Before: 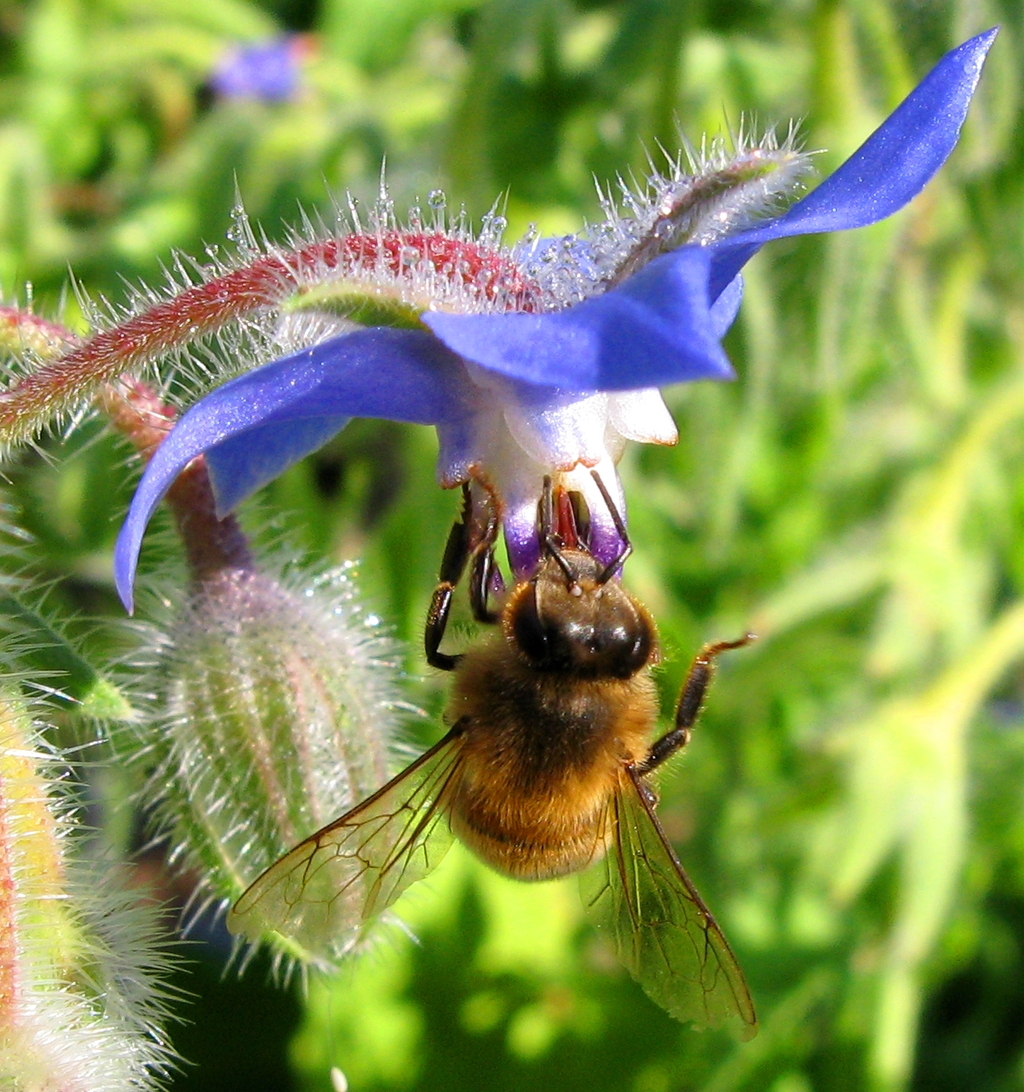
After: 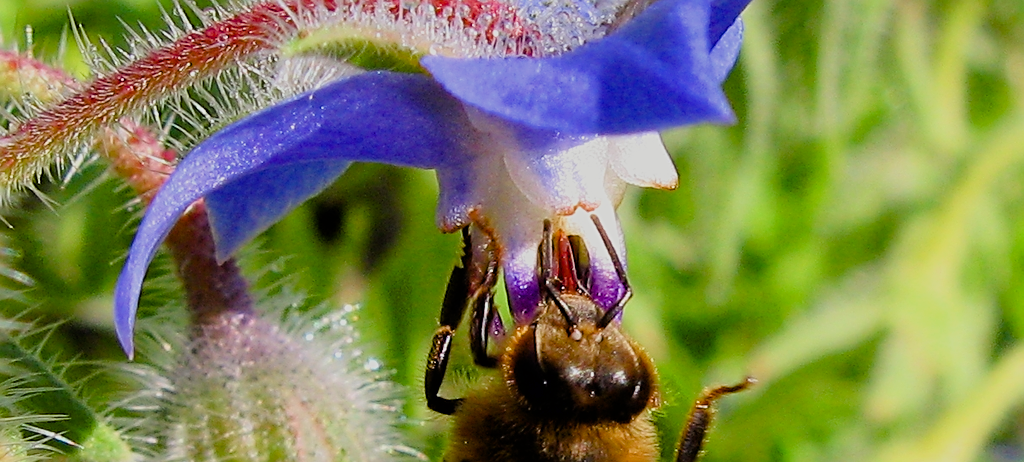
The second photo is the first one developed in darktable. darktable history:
crop and rotate: top 23.513%, bottom 34.172%
sharpen: amount 0.56
filmic rgb: black relative exposure -7.65 EV, white relative exposure 4.56 EV, hardness 3.61, color science v6 (2022)
exposure: compensate exposure bias true, compensate highlight preservation false
color balance rgb: shadows lift › chroma 3.14%, shadows lift › hue 281.59°, power › luminance -3.998%, power › chroma 0.552%, power › hue 37.91°, perceptual saturation grading › global saturation 20%, perceptual saturation grading › highlights -25.105%, perceptual saturation grading › shadows 24.055%
